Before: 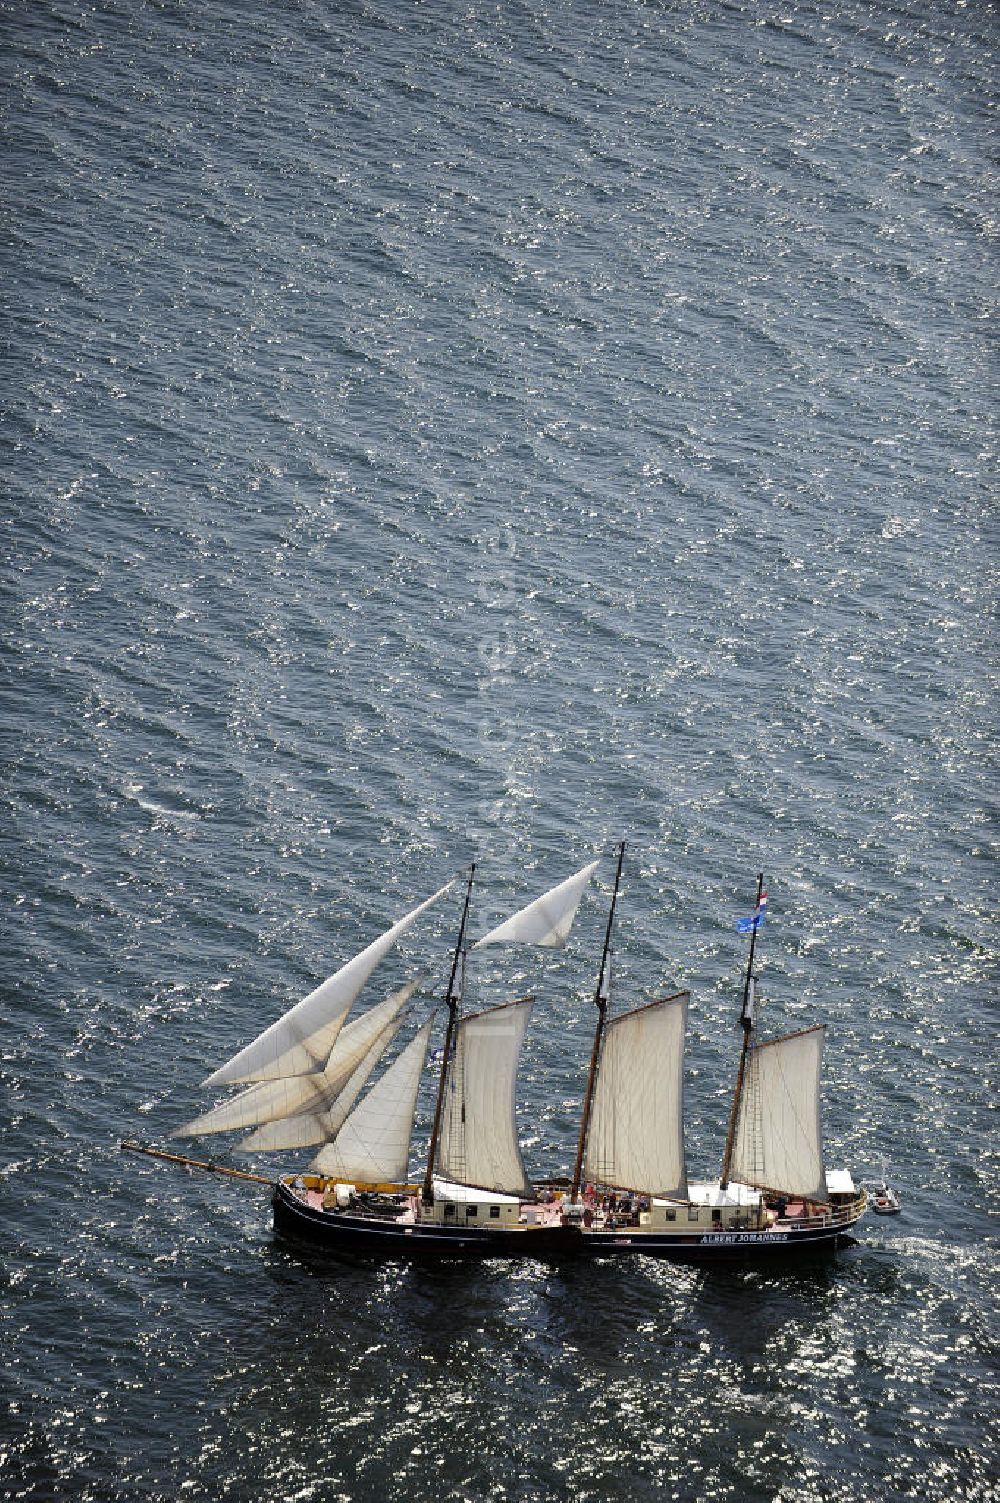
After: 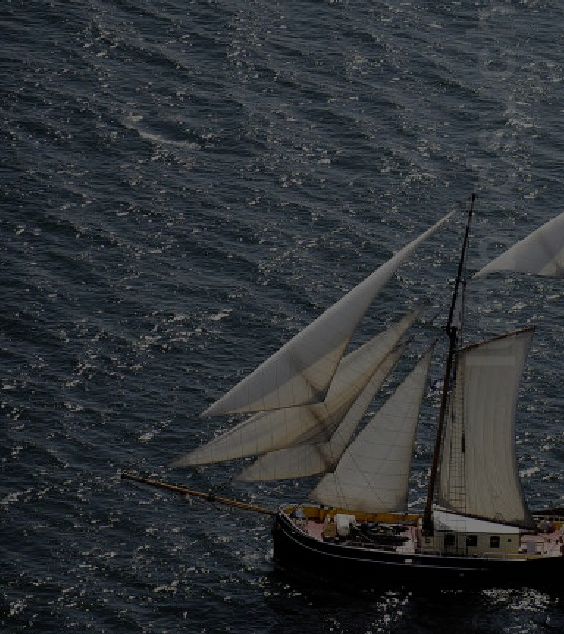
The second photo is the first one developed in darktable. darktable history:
crop: top 44.587%, right 43.597%, bottom 13.205%
exposure: exposure -2.354 EV, compensate highlight preservation false
